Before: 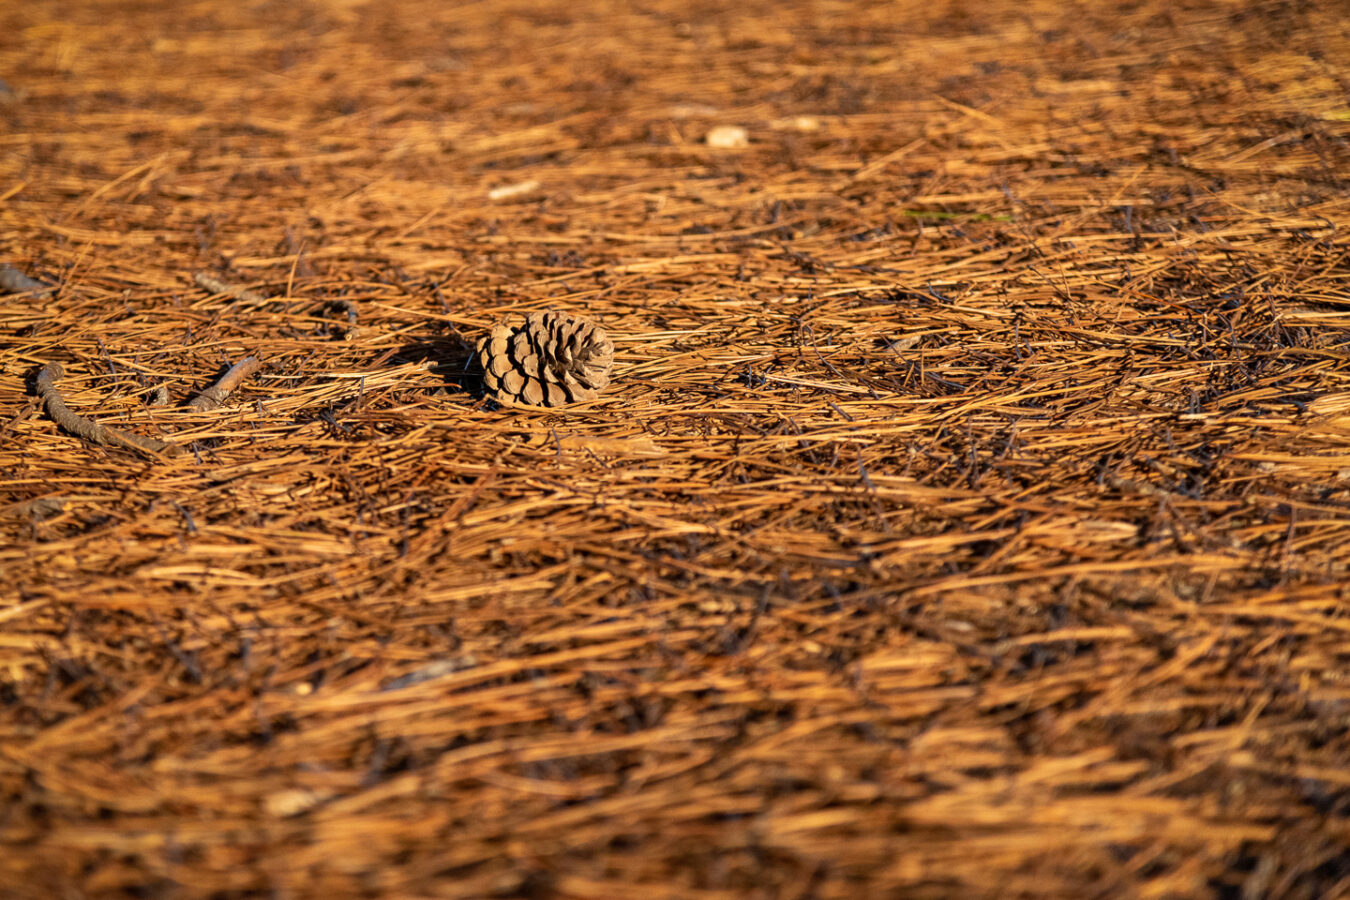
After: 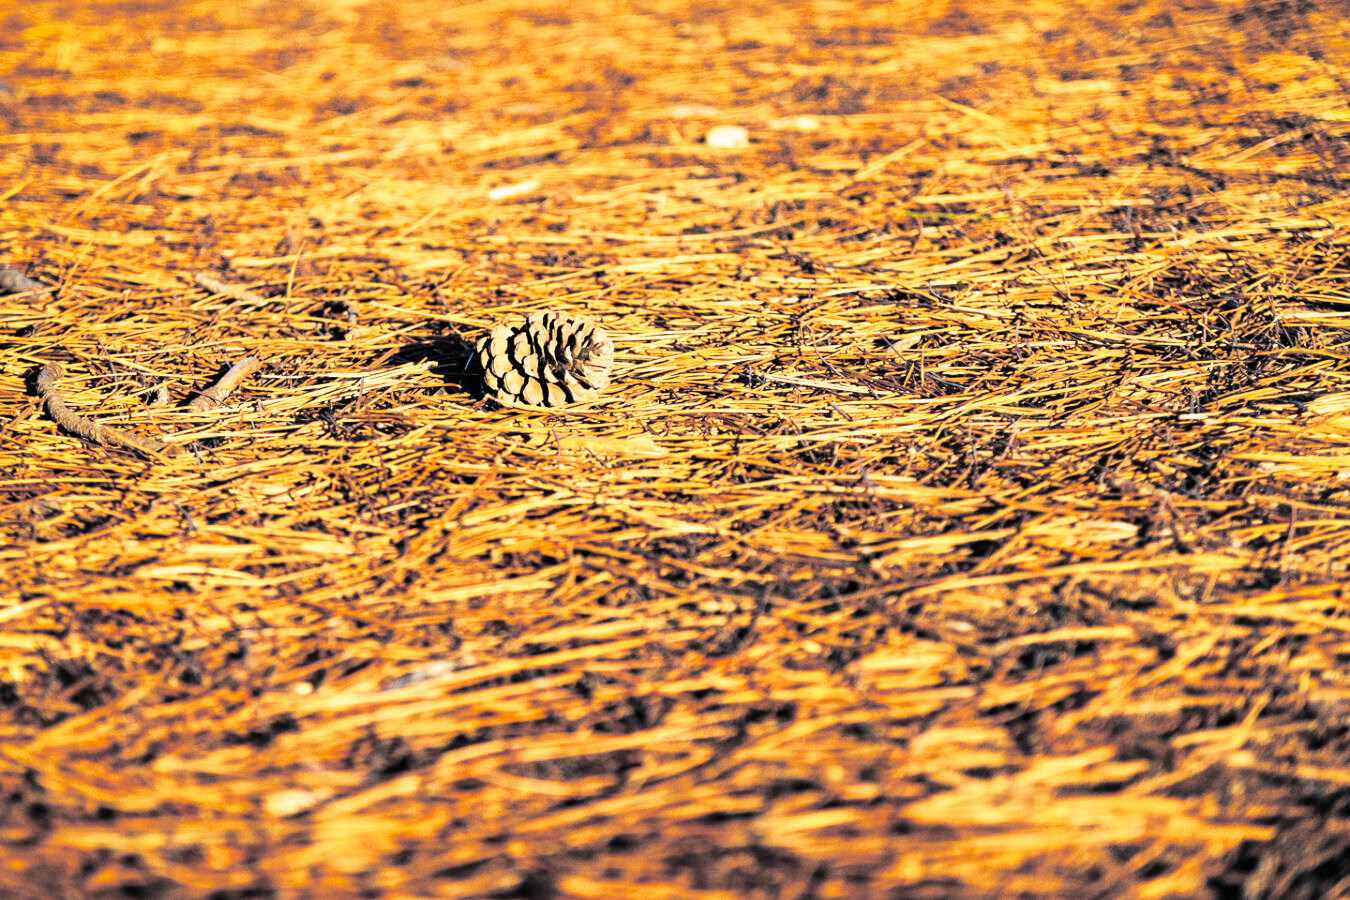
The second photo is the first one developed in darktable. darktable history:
base curve: curves: ch0 [(0, 0) (0.007, 0.004) (0.027, 0.03) (0.046, 0.07) (0.207, 0.54) (0.442, 0.872) (0.673, 0.972) (1, 1)], preserve colors none
split-toning: shadows › hue 205.2°, shadows › saturation 0.29, highlights › hue 50.4°, highlights › saturation 0.38, balance -49.9
